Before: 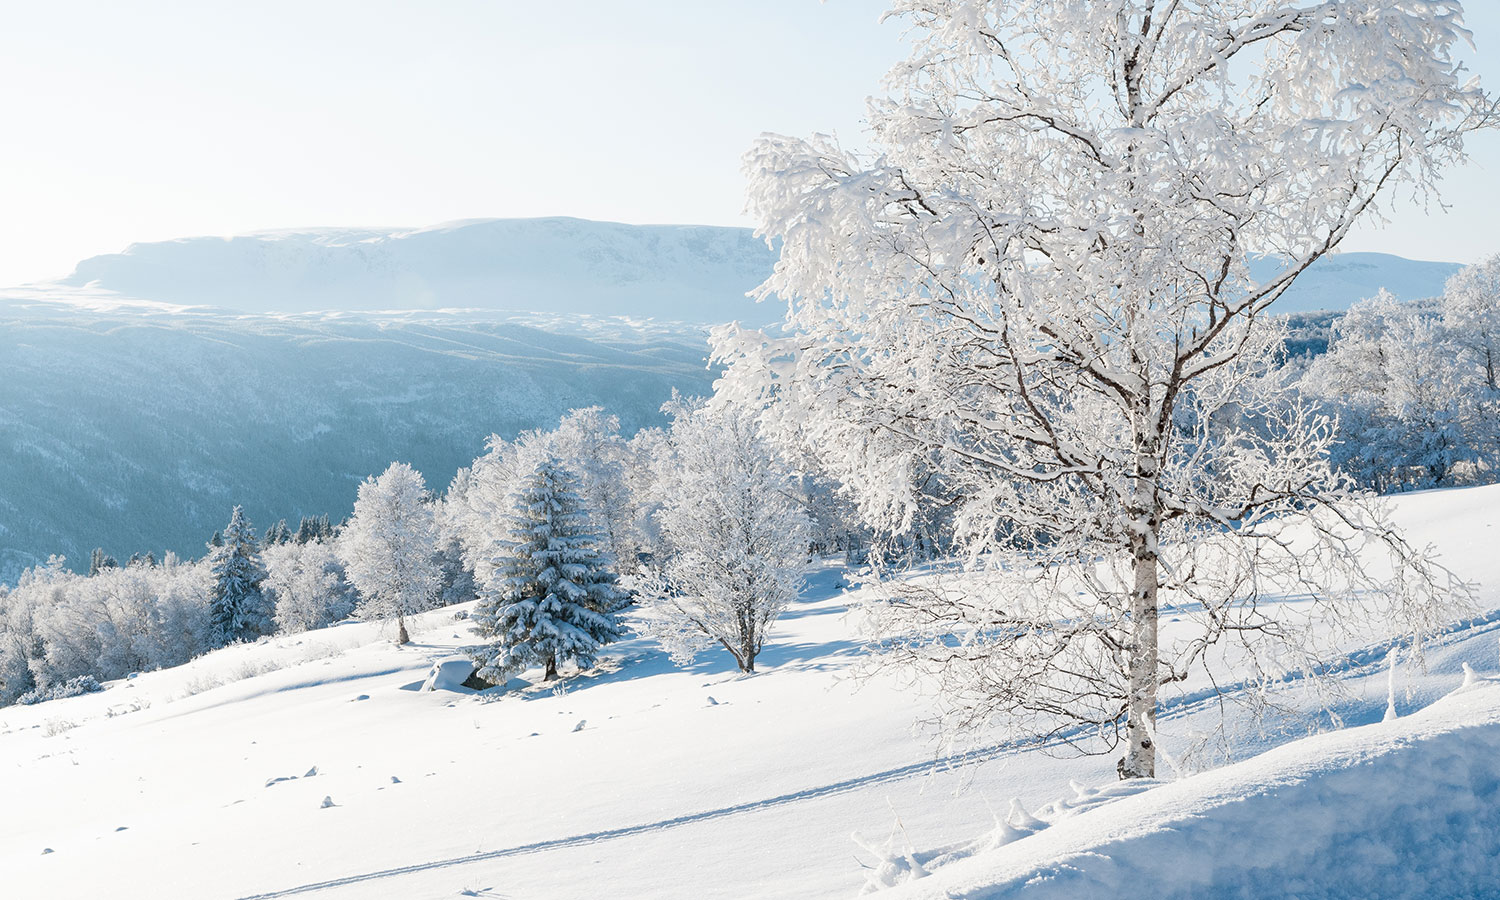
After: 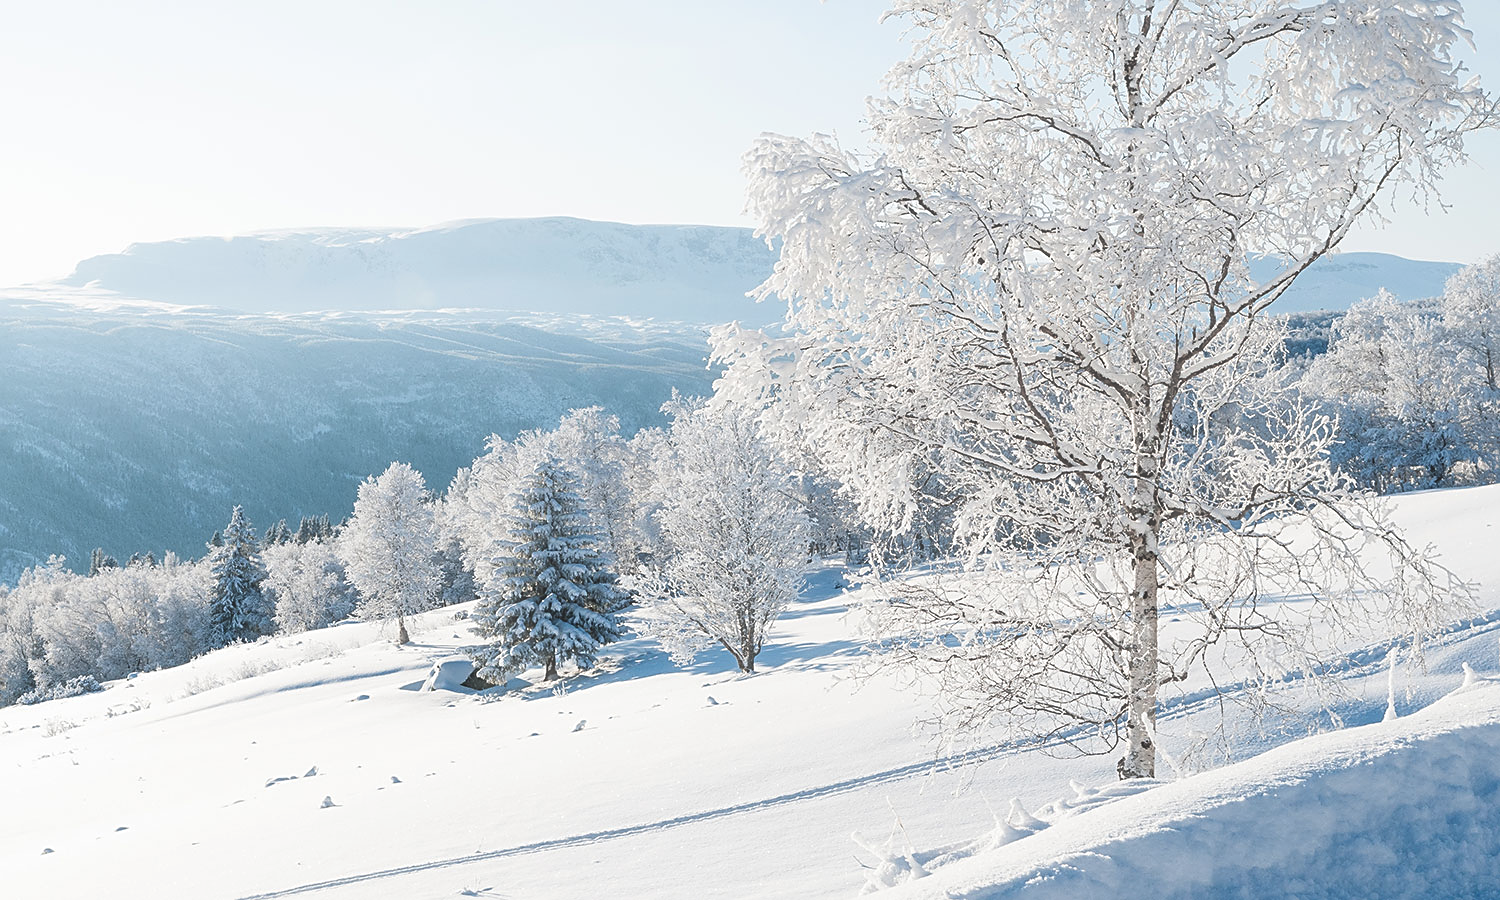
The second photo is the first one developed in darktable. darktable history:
sharpen: on, module defaults
haze removal: strength -0.112, compatibility mode true, adaptive false
